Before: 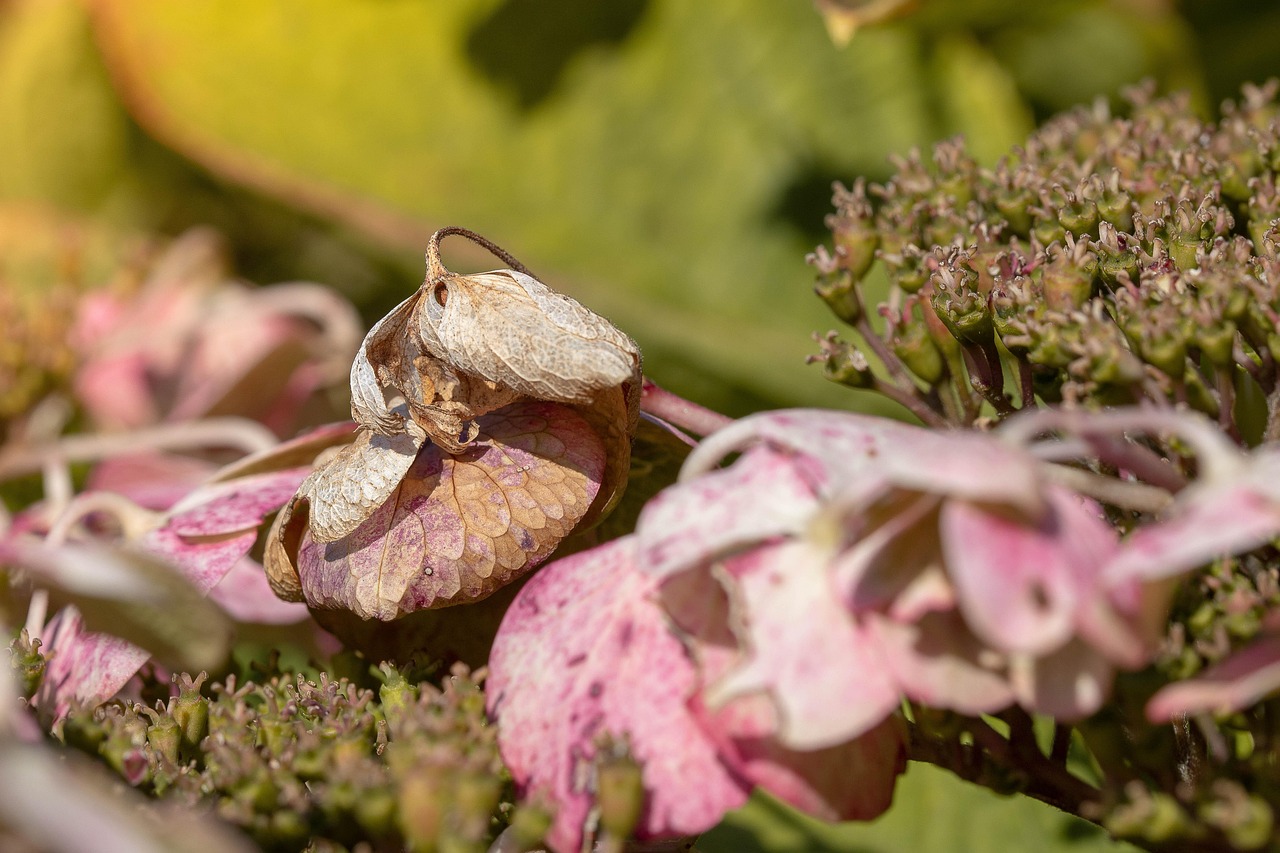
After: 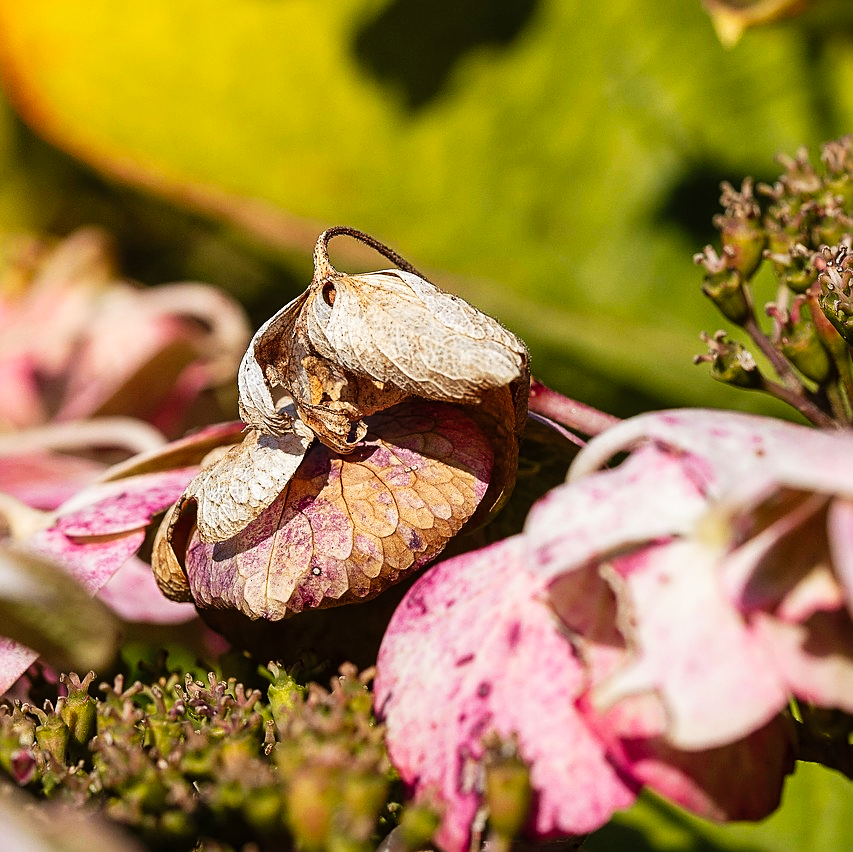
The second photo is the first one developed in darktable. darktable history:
tone curve: curves: ch0 [(0, 0) (0.003, 0.002) (0.011, 0.006) (0.025, 0.014) (0.044, 0.02) (0.069, 0.027) (0.1, 0.036) (0.136, 0.05) (0.177, 0.081) (0.224, 0.118) (0.277, 0.183) (0.335, 0.262) (0.399, 0.351) (0.468, 0.456) (0.543, 0.571) (0.623, 0.692) (0.709, 0.795) (0.801, 0.88) (0.898, 0.948) (1, 1)], preserve colors none
crop and rotate: left 8.786%, right 24.548%
sharpen: on, module defaults
